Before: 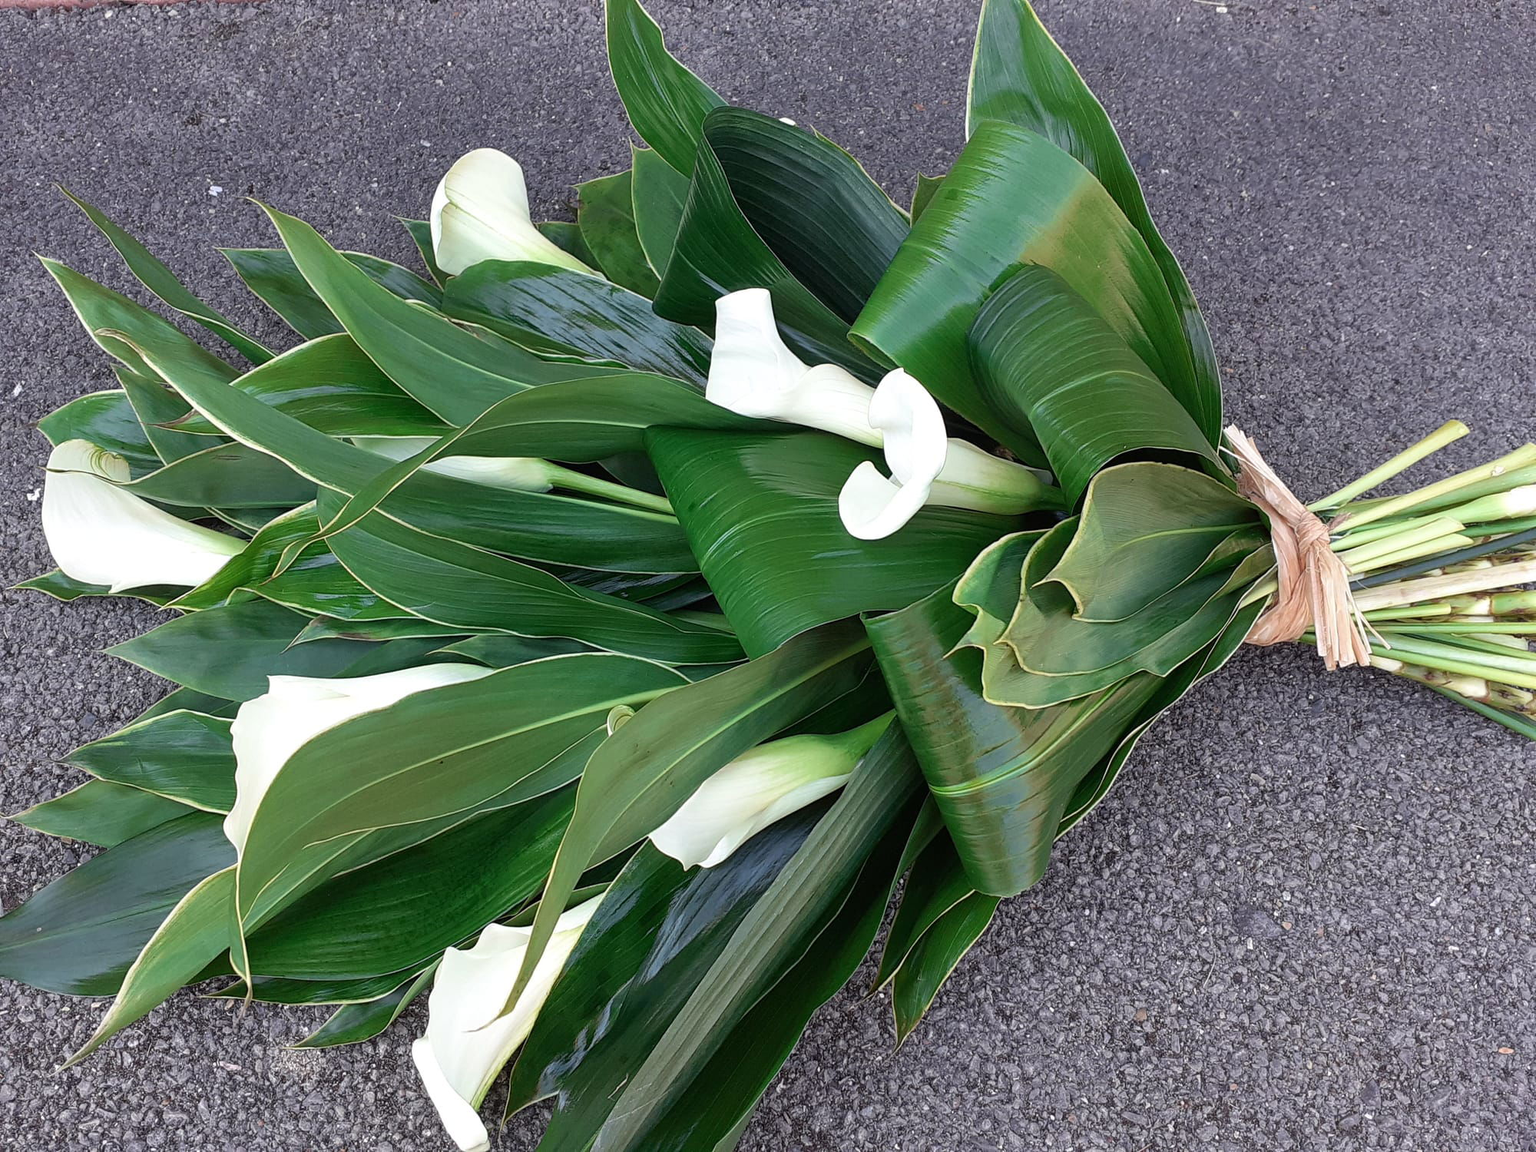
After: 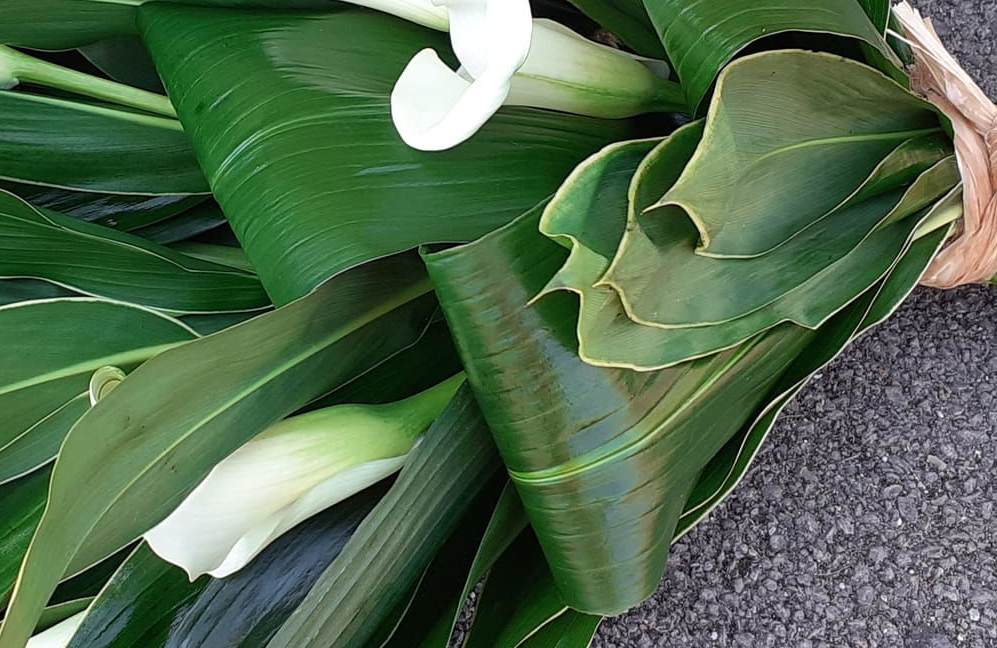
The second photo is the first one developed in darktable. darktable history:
crop: left 35.054%, top 36.81%, right 15.075%, bottom 19.934%
